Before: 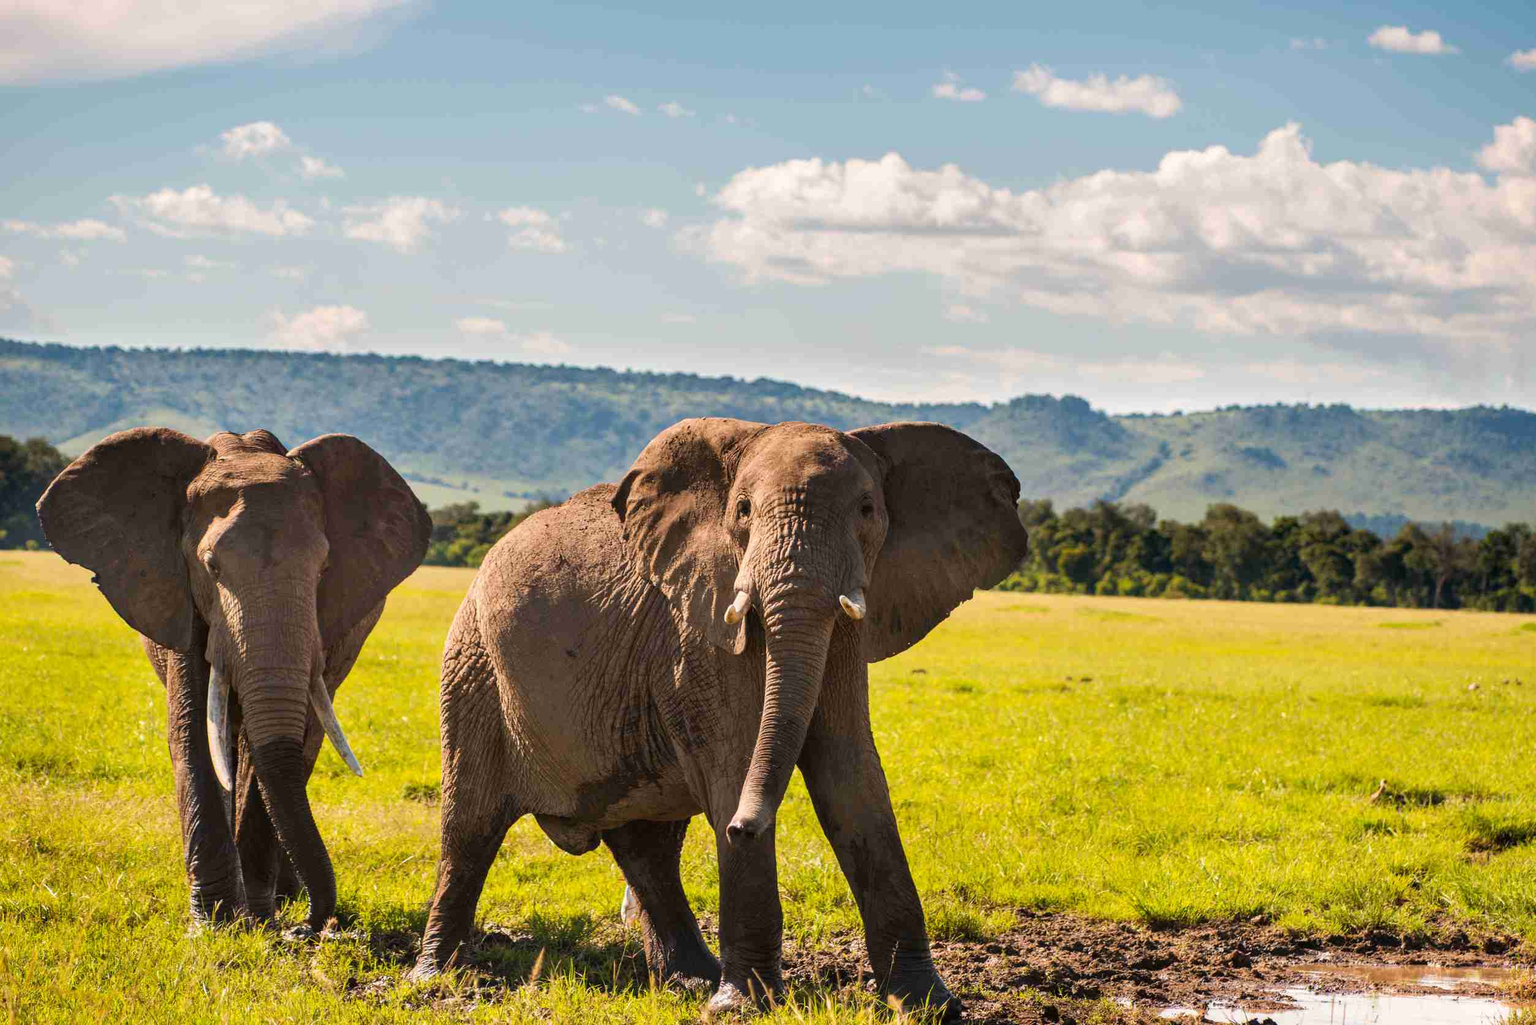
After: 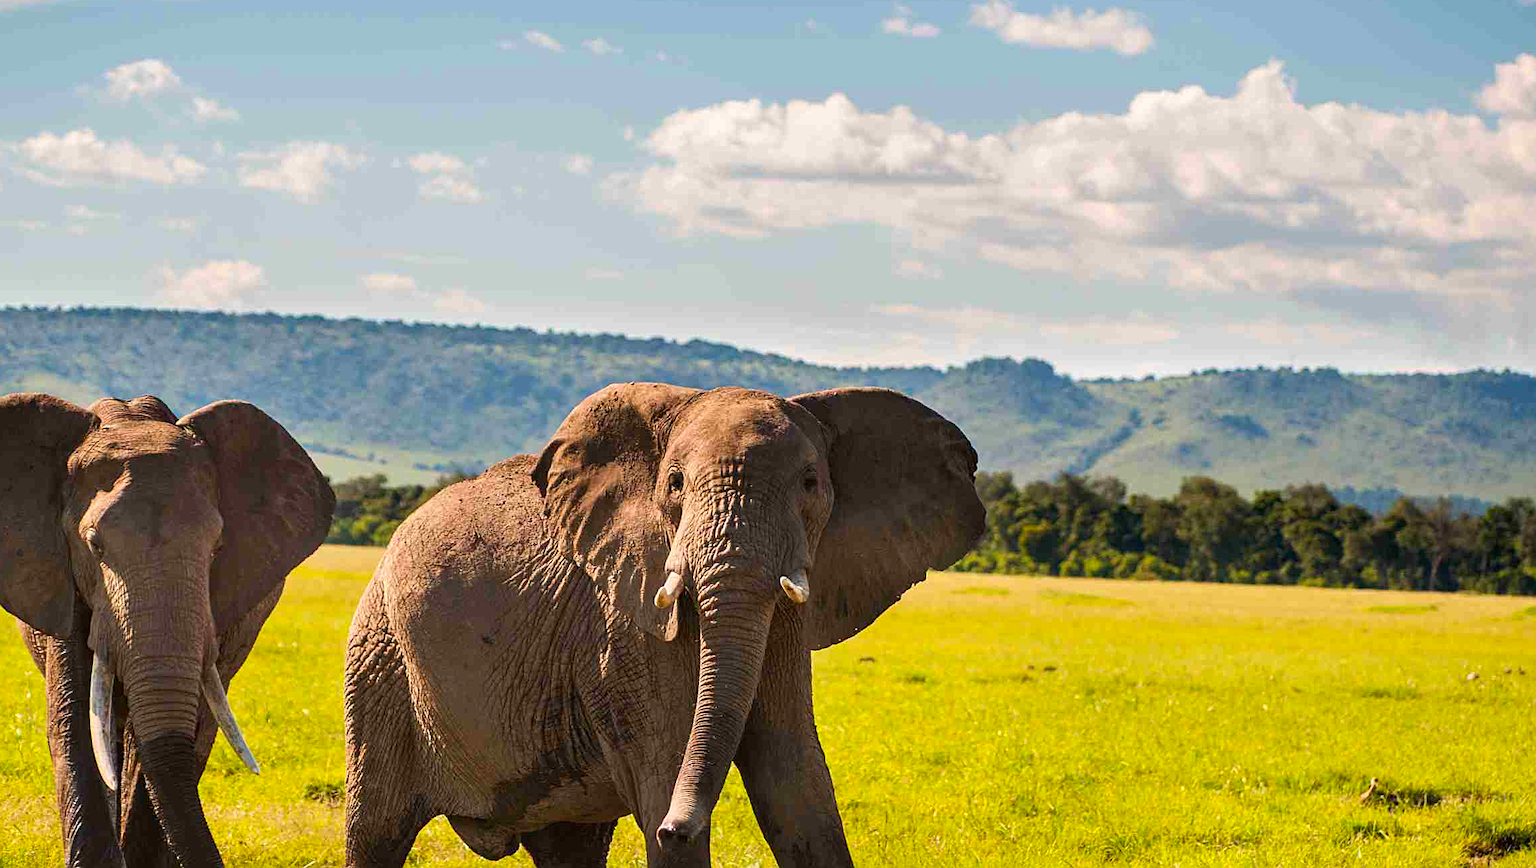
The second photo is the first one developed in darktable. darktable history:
contrast brightness saturation: contrast 0.04, saturation 0.16
sharpen: on, module defaults
crop: left 8.155%, top 6.611%, bottom 15.385%
